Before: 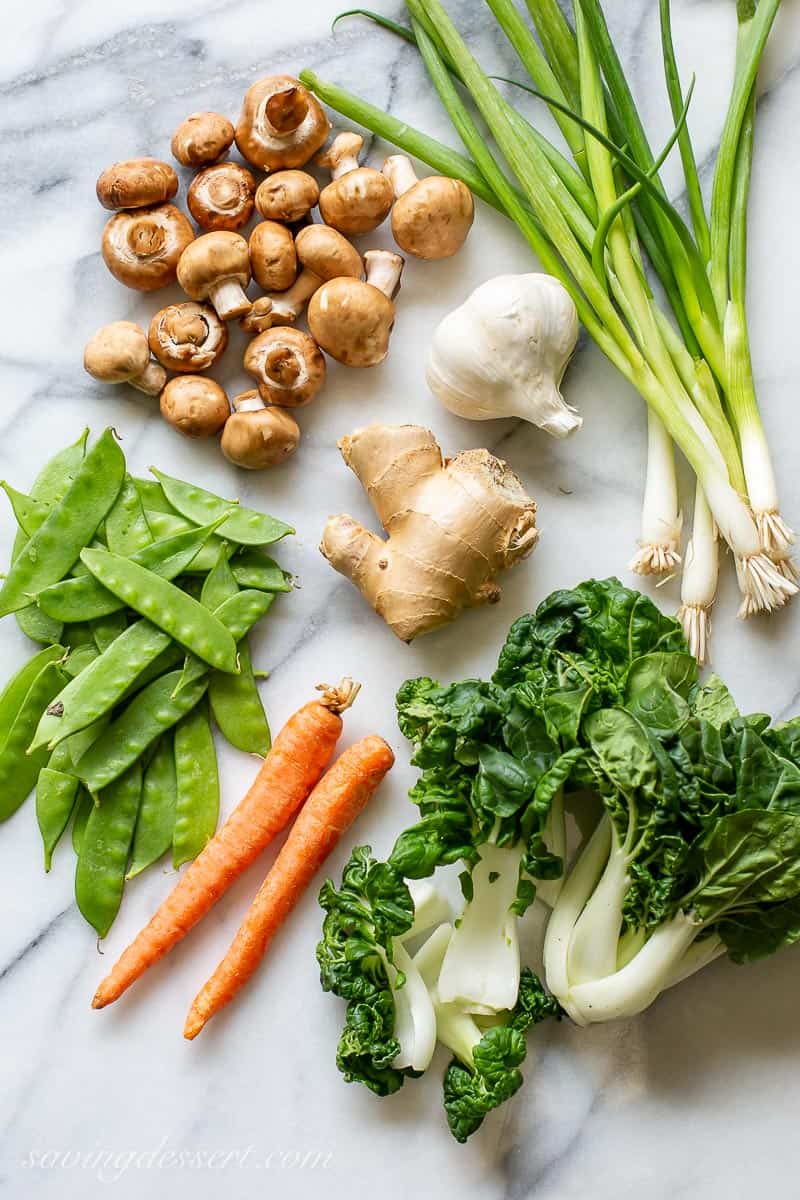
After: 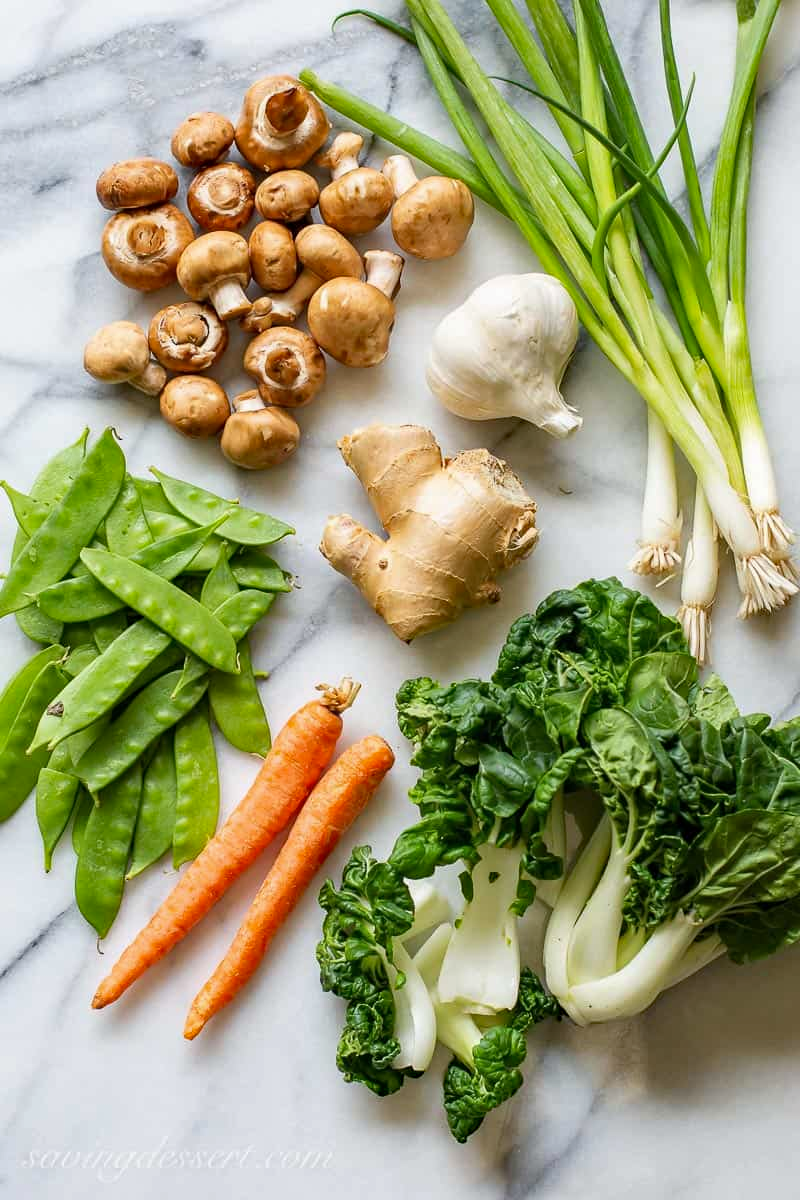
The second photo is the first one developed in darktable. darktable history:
haze removal: compatibility mode true, adaptive false
exposure: exposure -0.049 EV, compensate exposure bias true, compensate highlight preservation false
